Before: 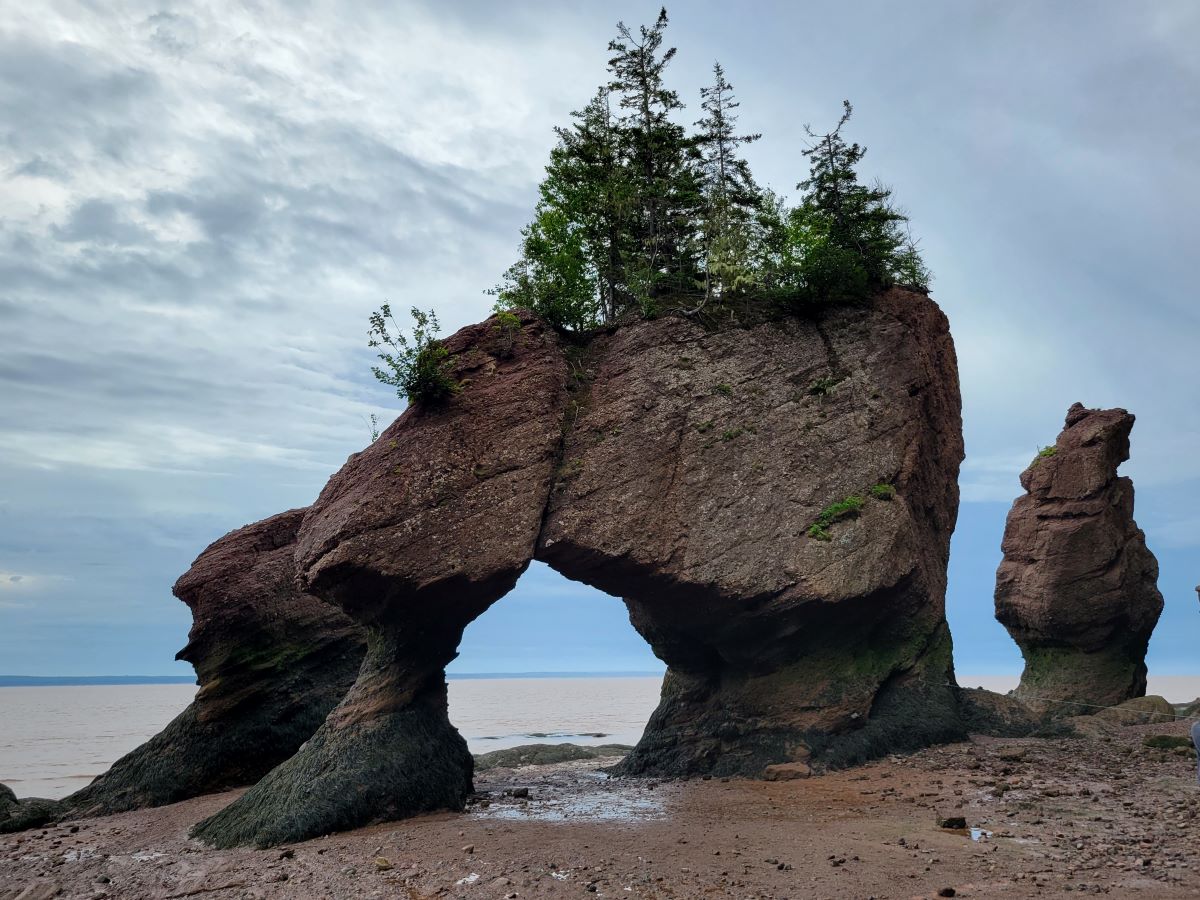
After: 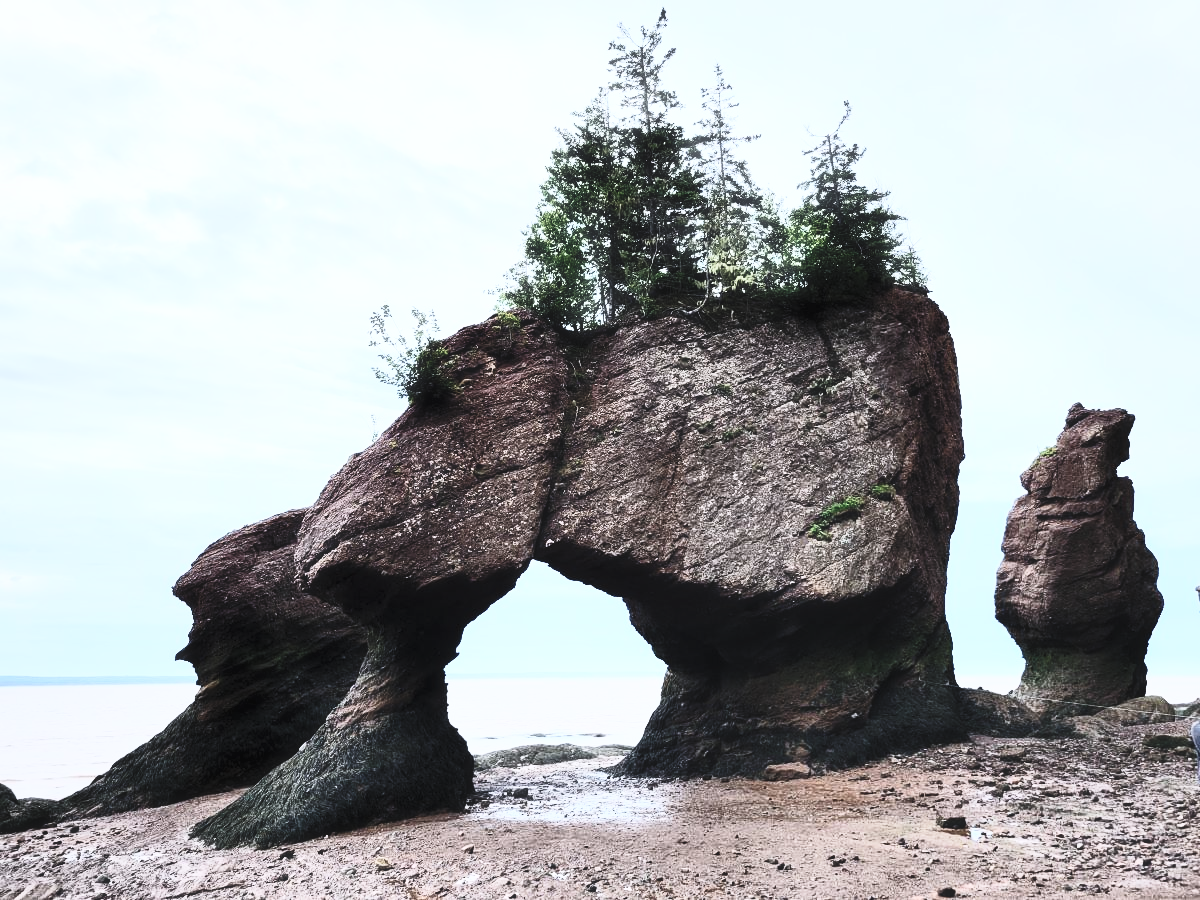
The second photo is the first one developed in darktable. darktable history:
haze removal: strength -0.098, compatibility mode true, adaptive false
base curve: curves: ch0 [(0, 0) (0.036, 0.025) (0.121, 0.166) (0.206, 0.329) (0.605, 0.79) (1, 1)], preserve colors none
contrast brightness saturation: contrast 0.57, brightness 0.567, saturation -0.33
color calibration: gray › normalize channels true, illuminant as shot in camera, x 0.358, y 0.373, temperature 4628.91 K, gamut compression 0.007
